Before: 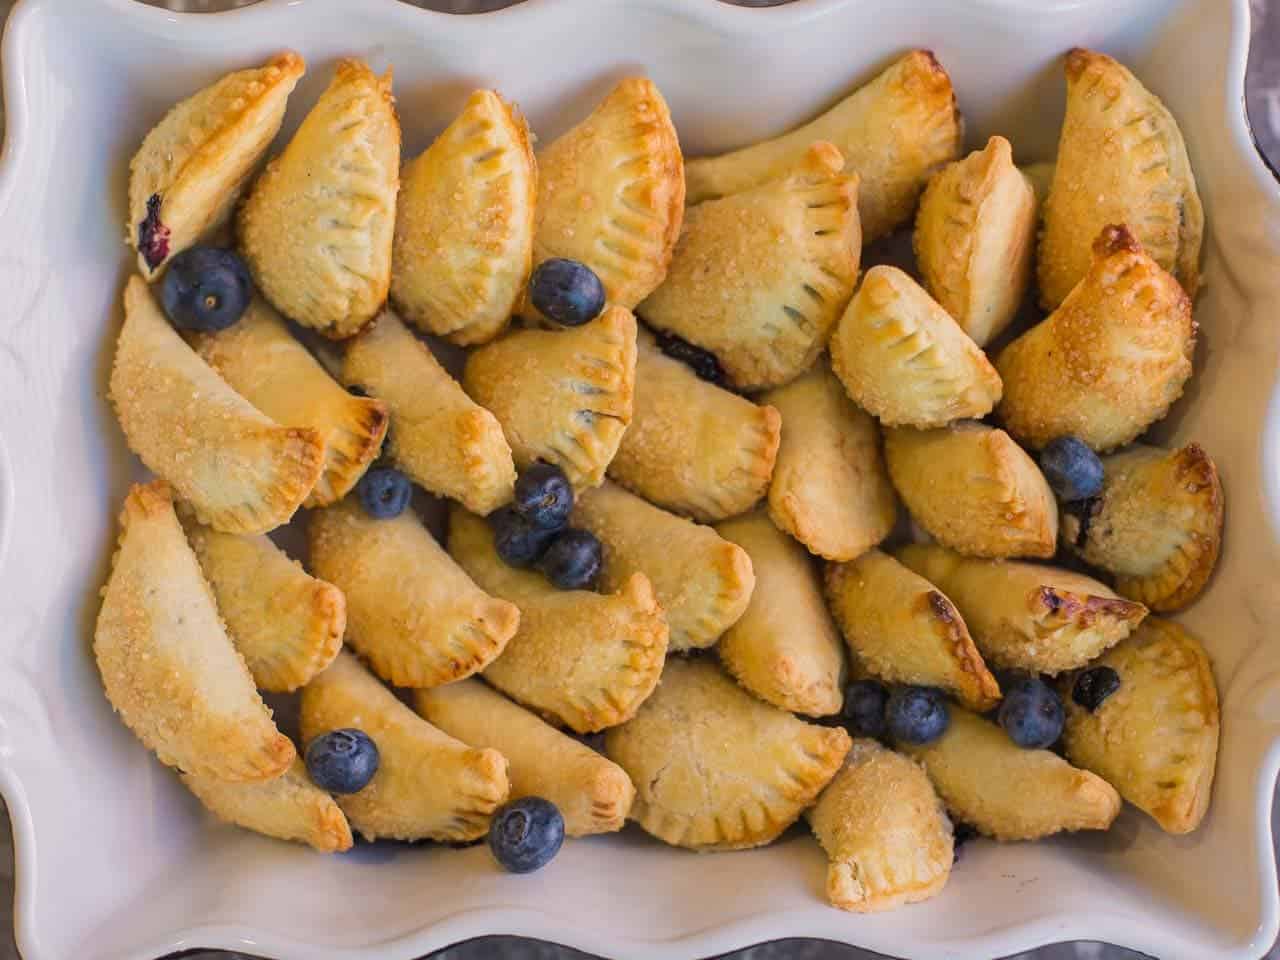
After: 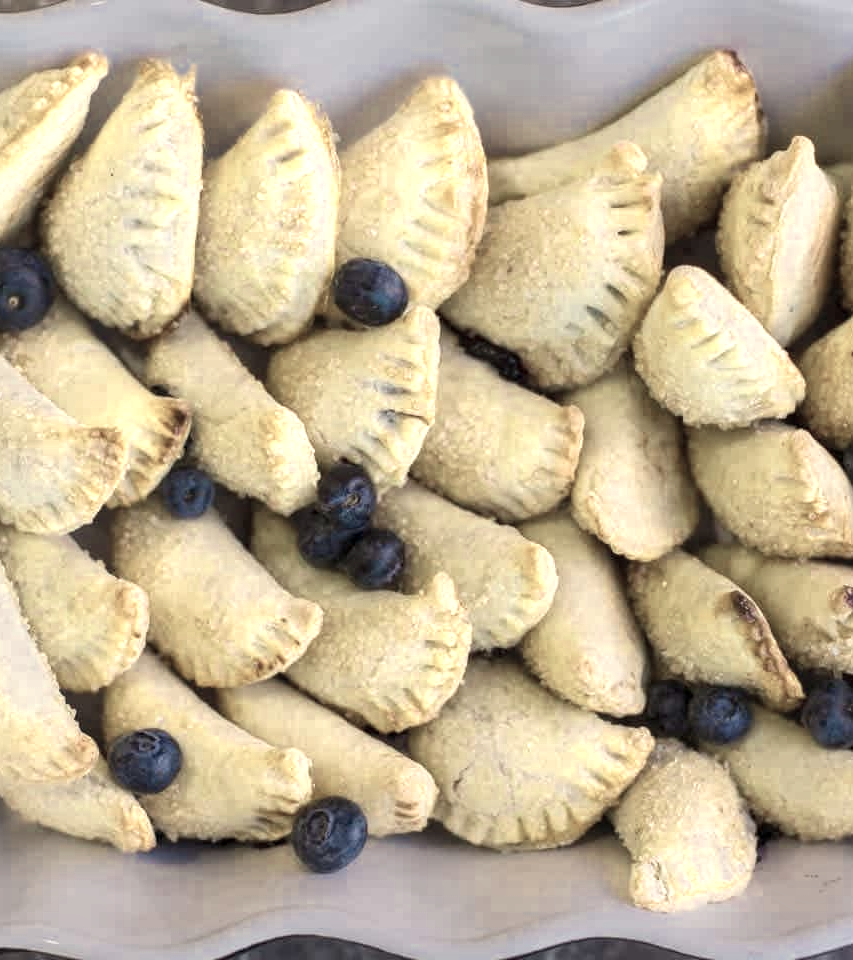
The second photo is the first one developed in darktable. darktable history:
local contrast: highlights 100%, shadows 100%, detail 120%, midtone range 0.2
crop: left 15.419%, right 17.914%
color zones: curves: ch0 [(0.25, 0.667) (0.758, 0.368)]; ch1 [(0.215, 0.245) (0.761, 0.373)]; ch2 [(0.247, 0.554) (0.761, 0.436)]
